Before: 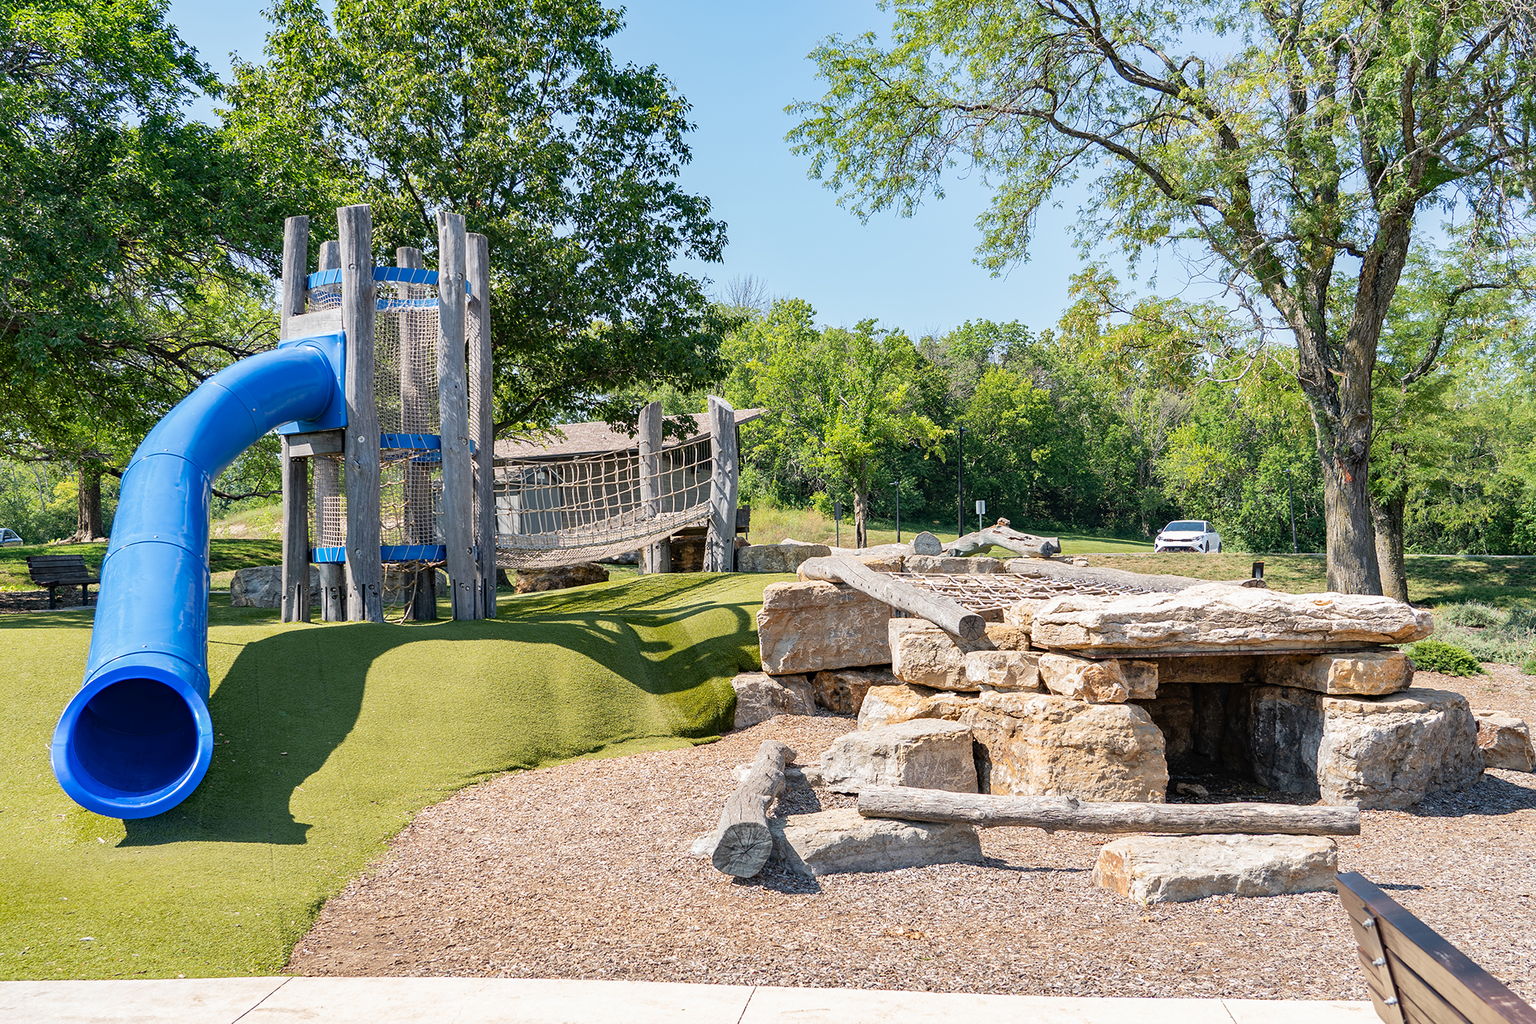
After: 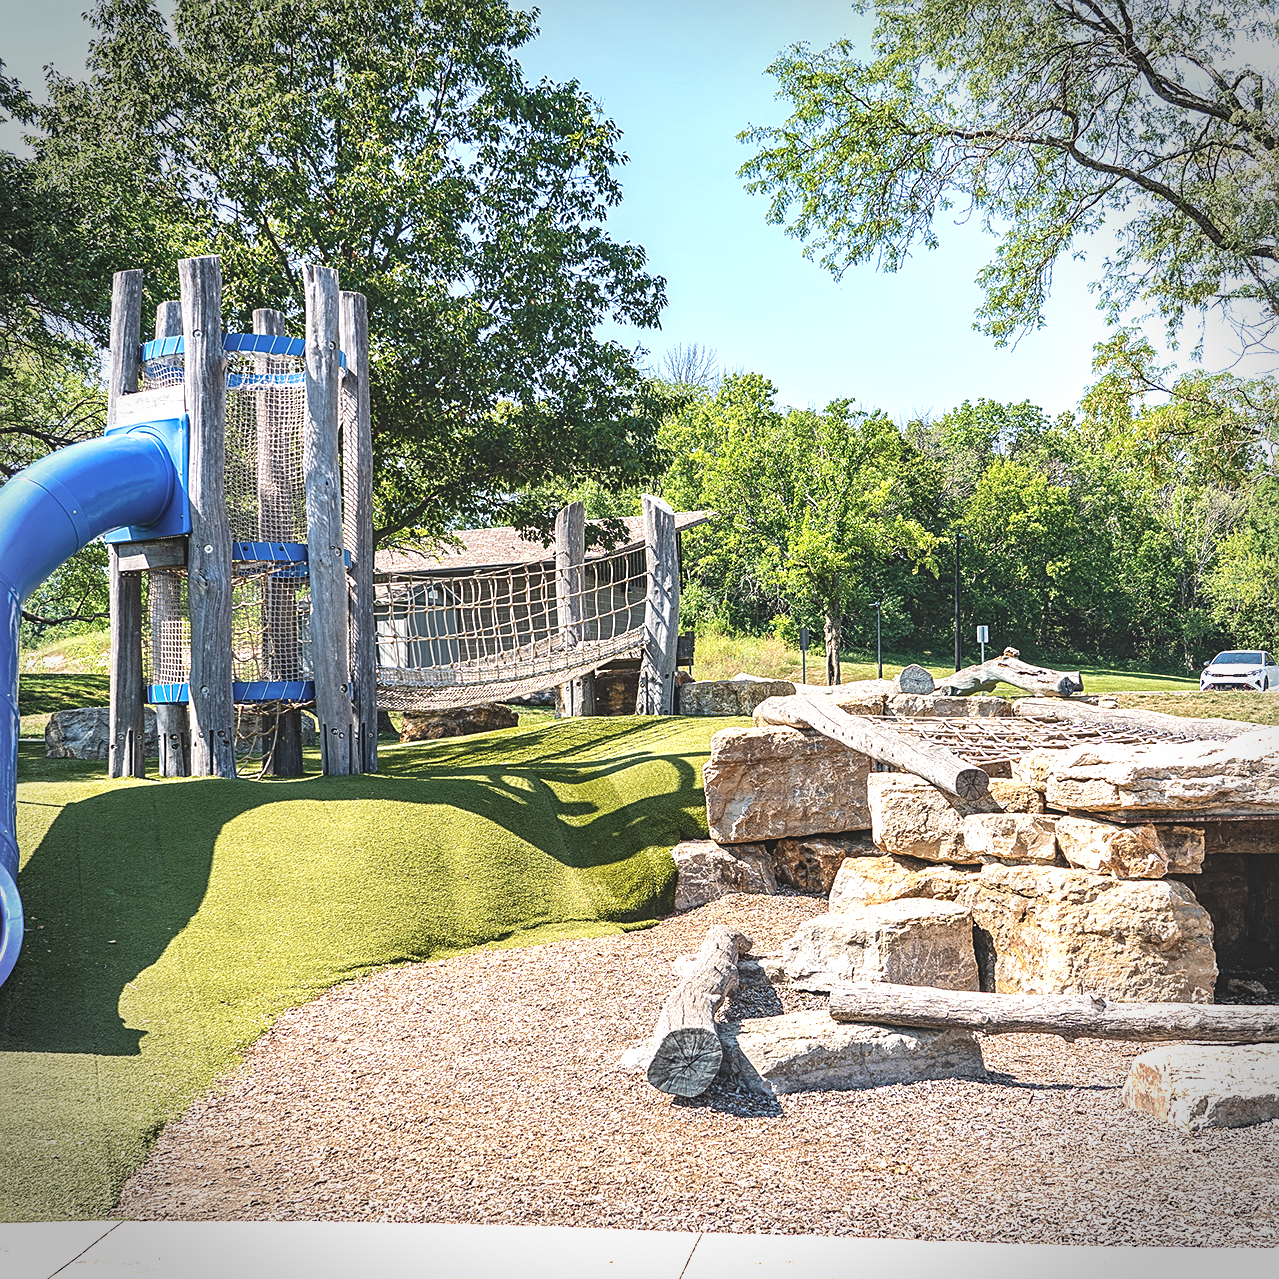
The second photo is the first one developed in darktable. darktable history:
local contrast: on, module defaults
shadows and highlights: shadows 25, highlights -25
sharpen: amount 0.478
exposure: black level correction -0.023, exposure -0.039 EV, compensate highlight preservation false
velvia: on, module defaults
vignetting: dithering 8-bit output, unbound false
tone equalizer: -8 EV -0.75 EV, -7 EV -0.7 EV, -6 EV -0.6 EV, -5 EV -0.4 EV, -3 EV 0.4 EV, -2 EV 0.6 EV, -1 EV 0.7 EV, +0 EV 0.75 EV, edges refinement/feathering 500, mask exposure compensation -1.57 EV, preserve details no
crop and rotate: left 12.673%, right 20.66%
